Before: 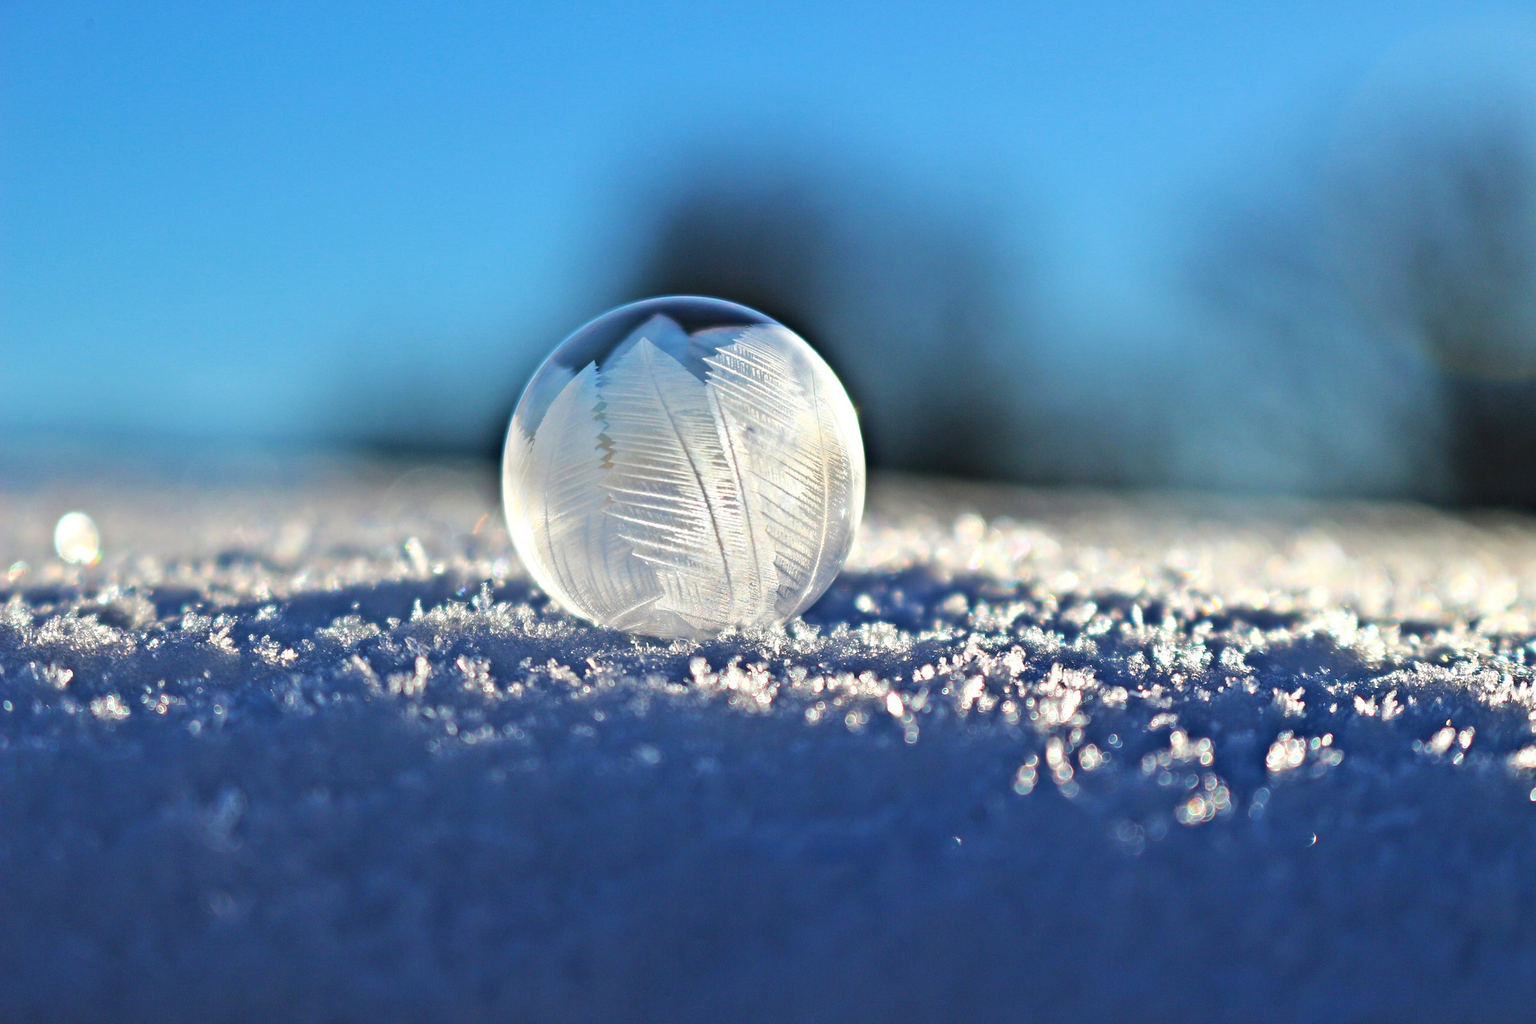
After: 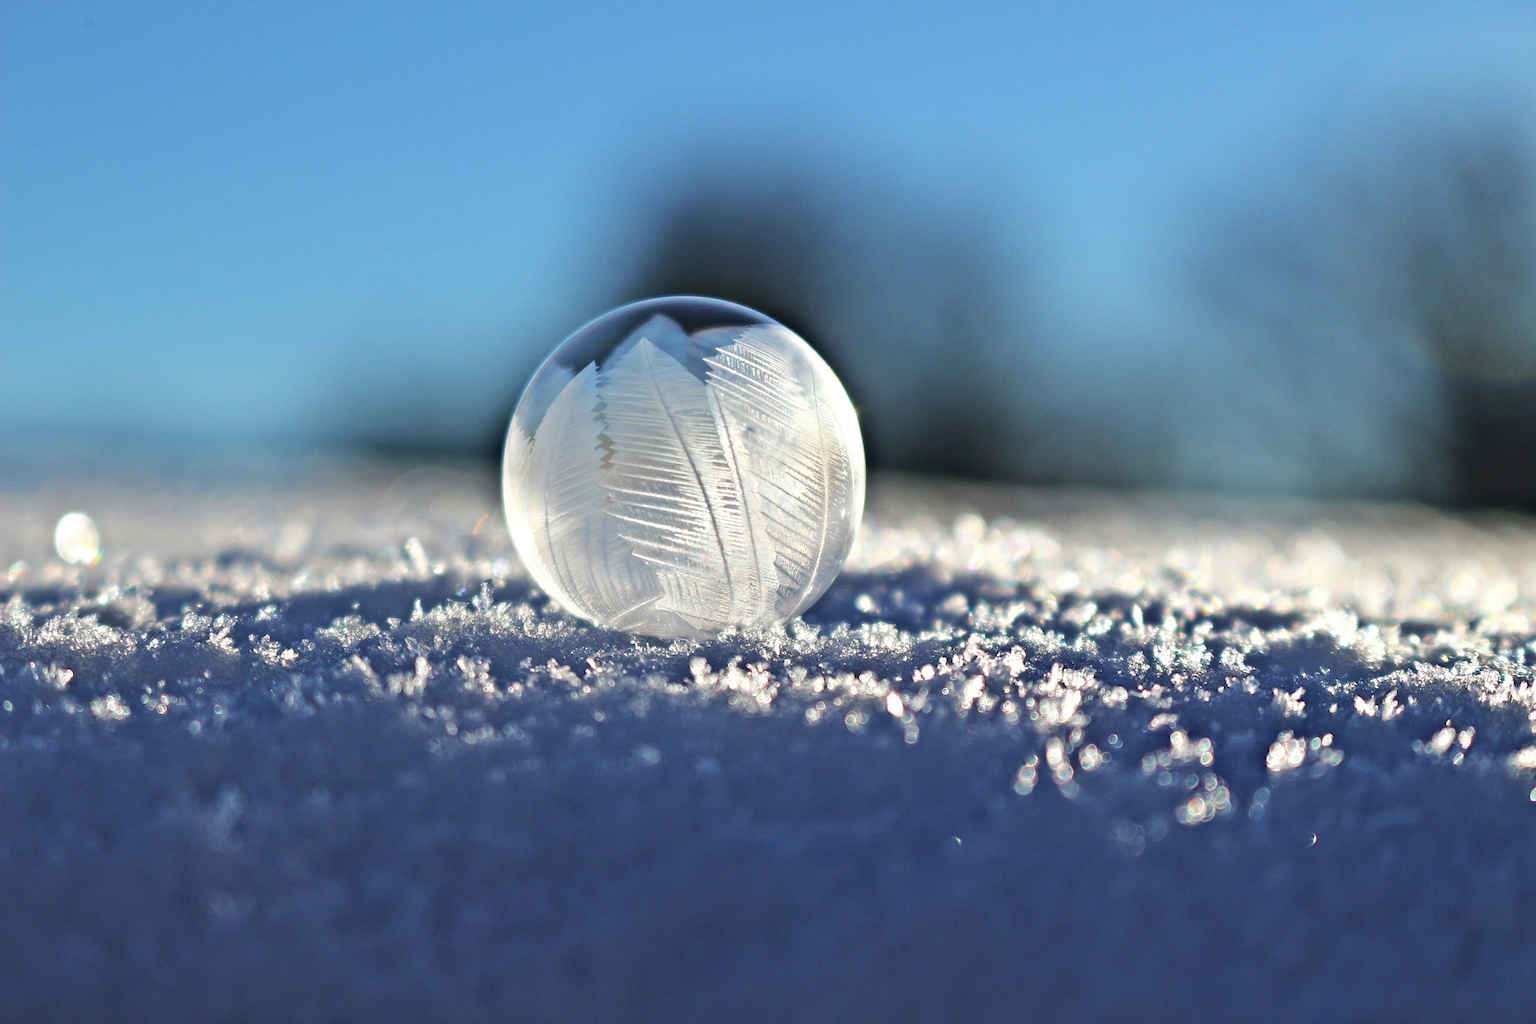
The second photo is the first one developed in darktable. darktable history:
color correction: saturation 0.8
shadows and highlights: radius 125.46, shadows 21.19, highlights -21.19, low approximation 0.01
